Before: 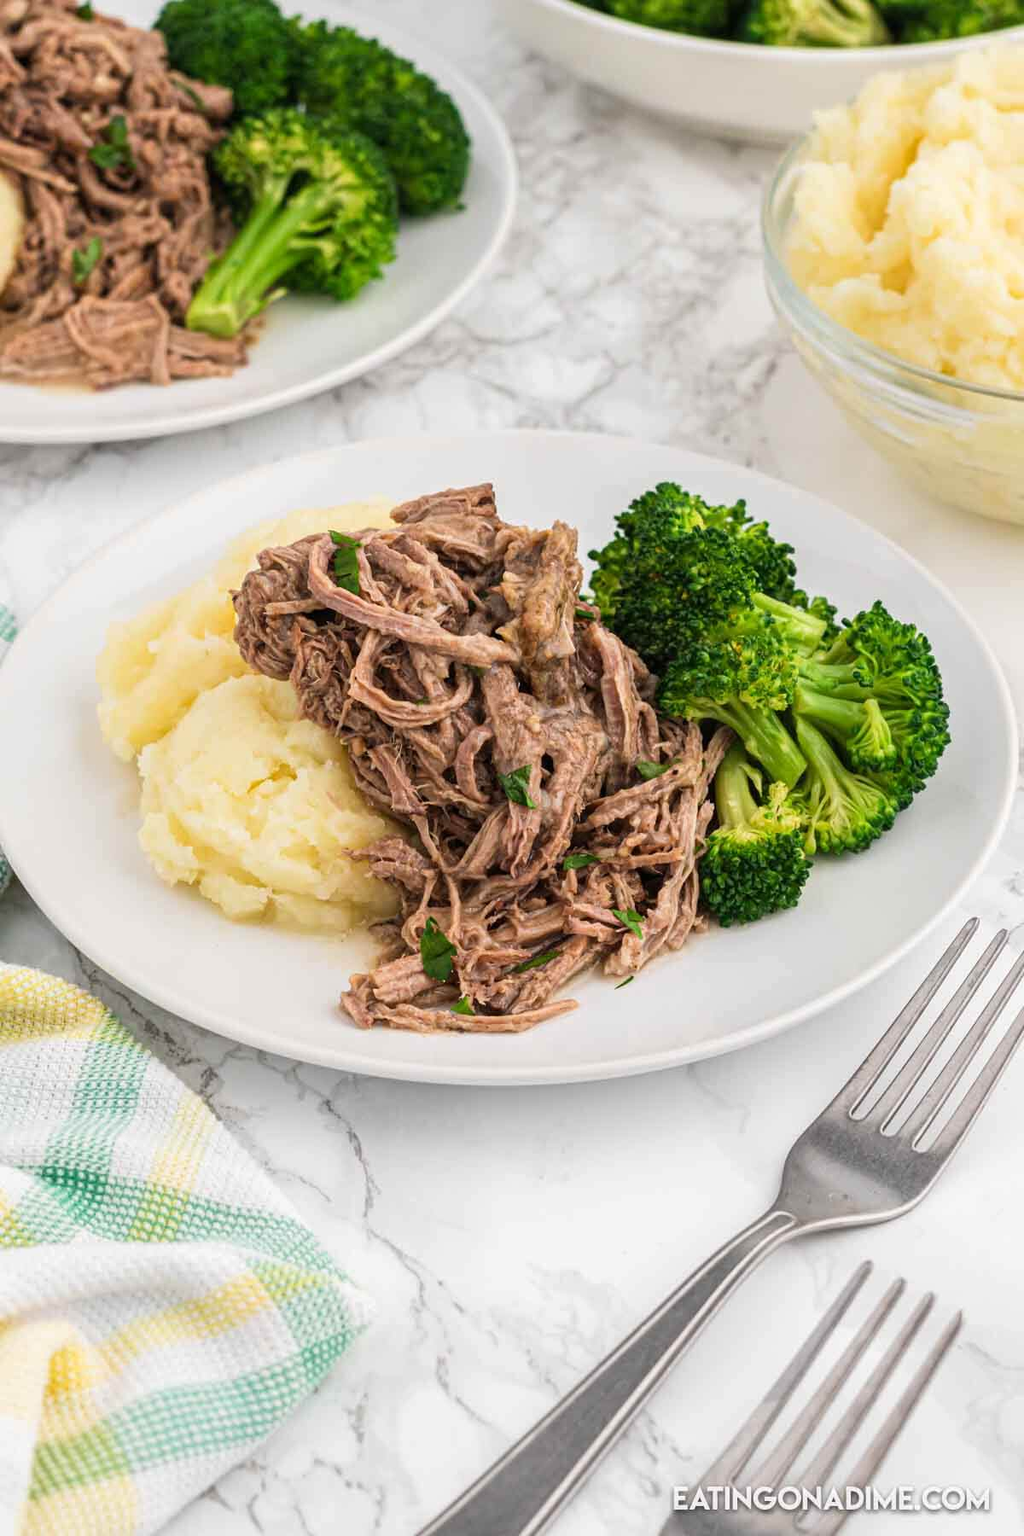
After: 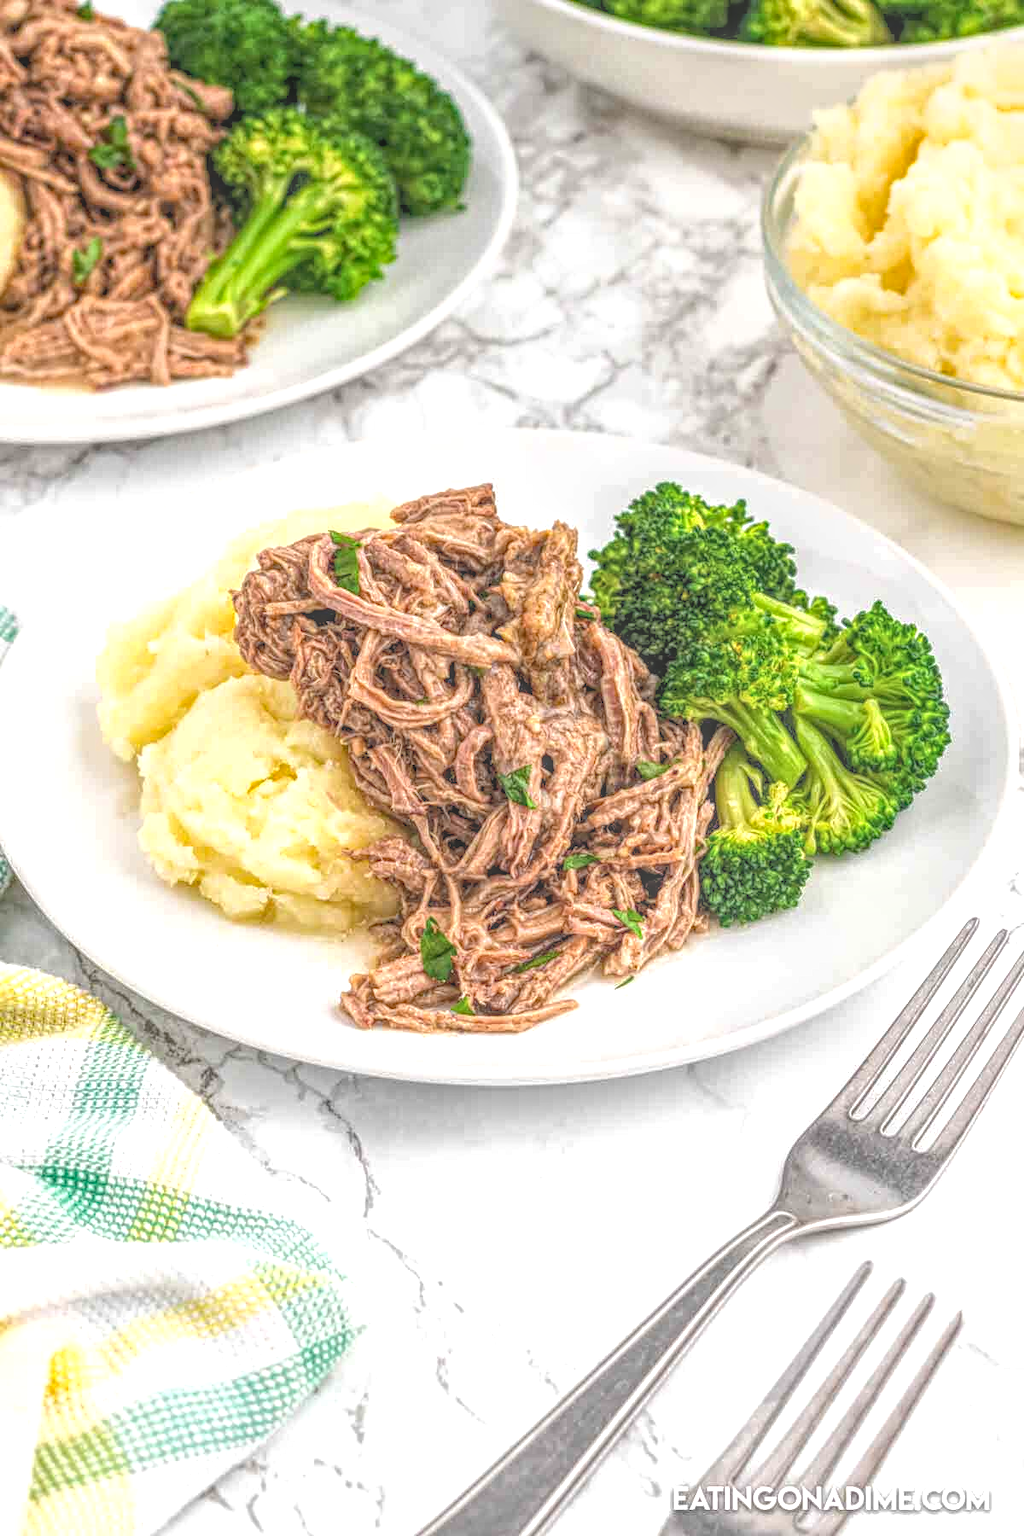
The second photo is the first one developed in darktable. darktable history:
haze removal: compatibility mode true, adaptive false
exposure: black level correction 0.001, exposure 0.498 EV, compensate highlight preservation false
tone equalizer: -8 EV -1.82 EV, -7 EV -1.18 EV, -6 EV -1.64 EV
local contrast: highlights 20%, shadows 24%, detail 199%, midtone range 0.2
